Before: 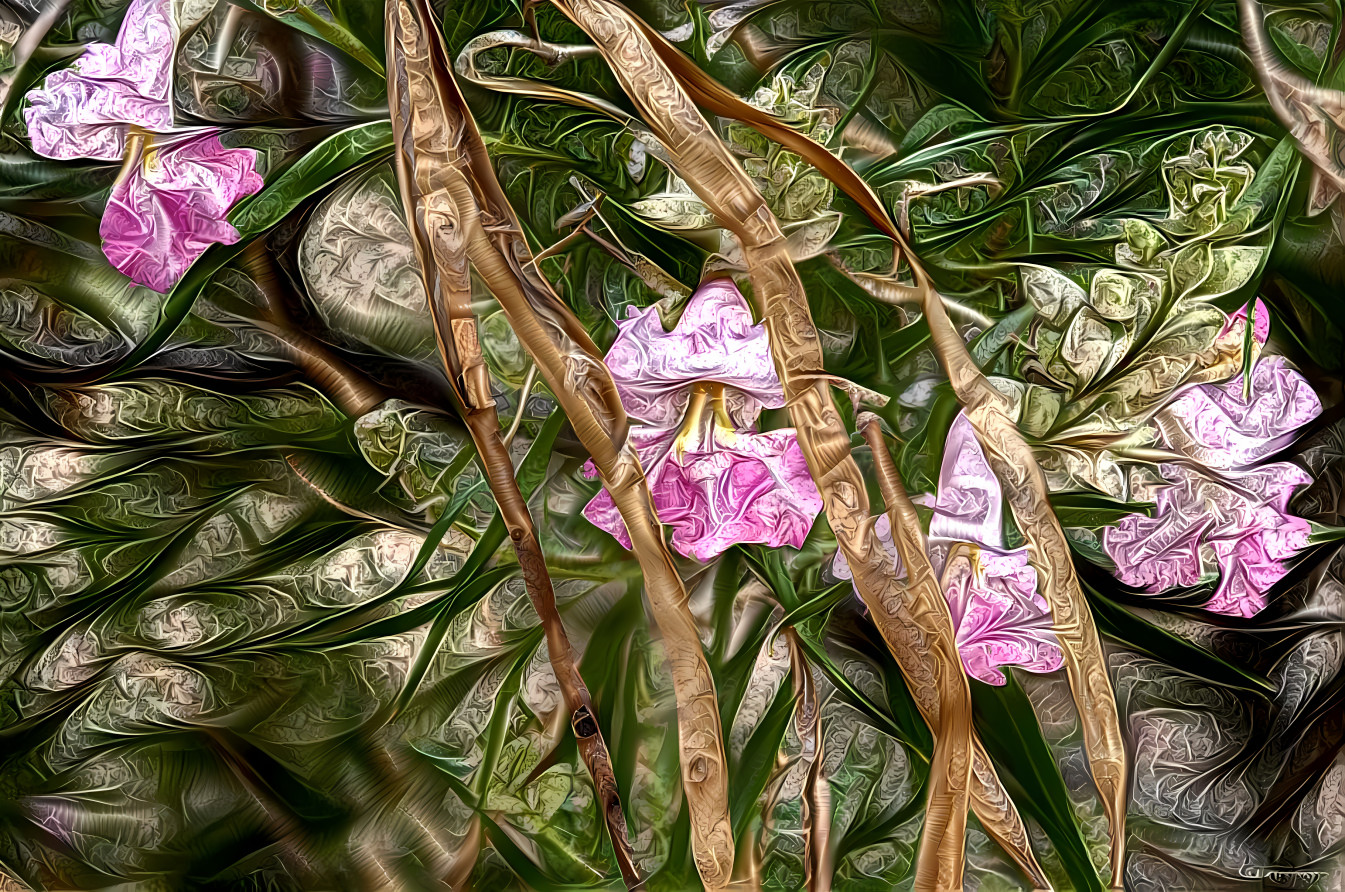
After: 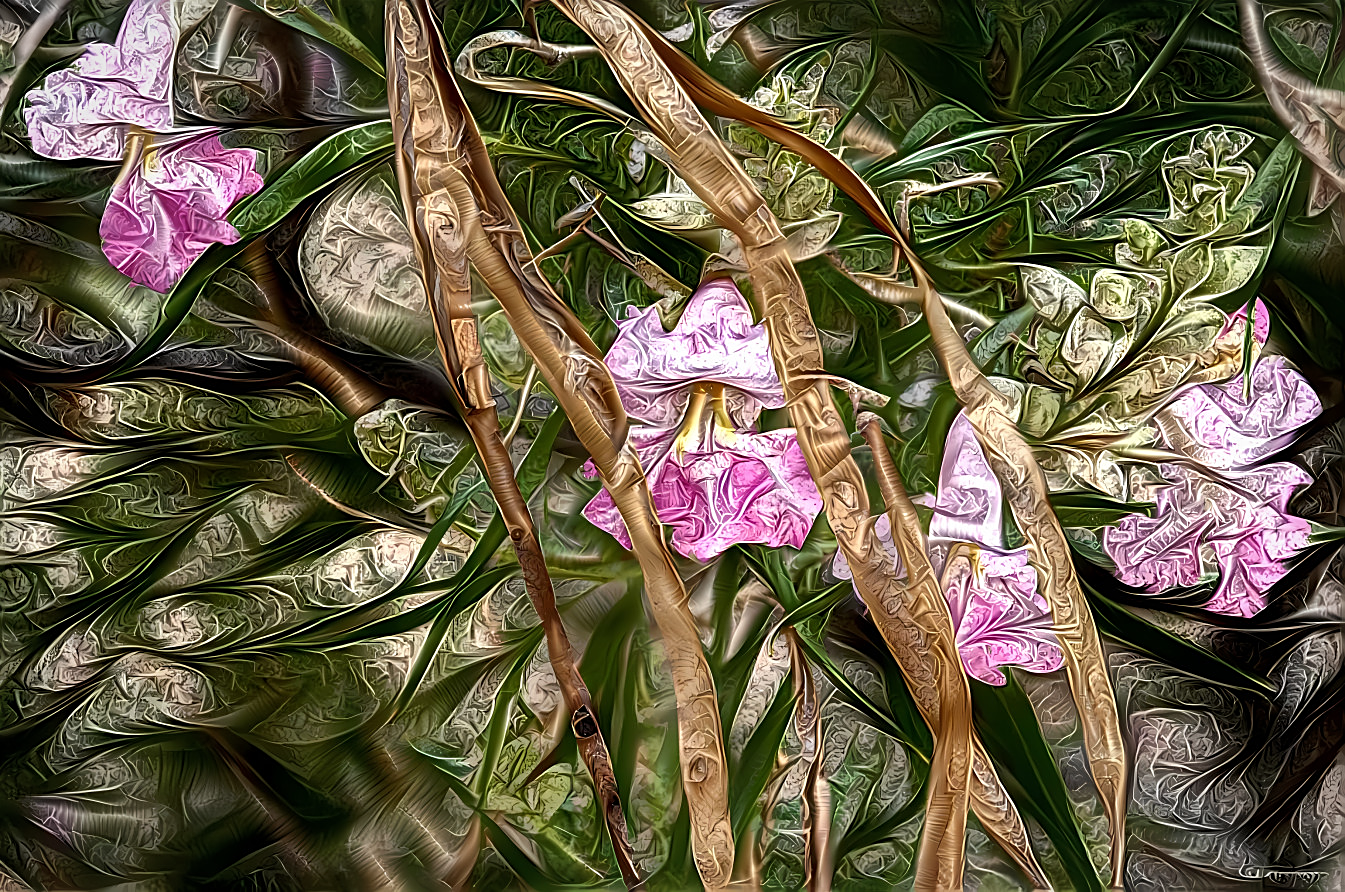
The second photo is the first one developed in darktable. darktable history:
vignetting: fall-off radius 101.18%, width/height ratio 1.344
sharpen: on, module defaults
